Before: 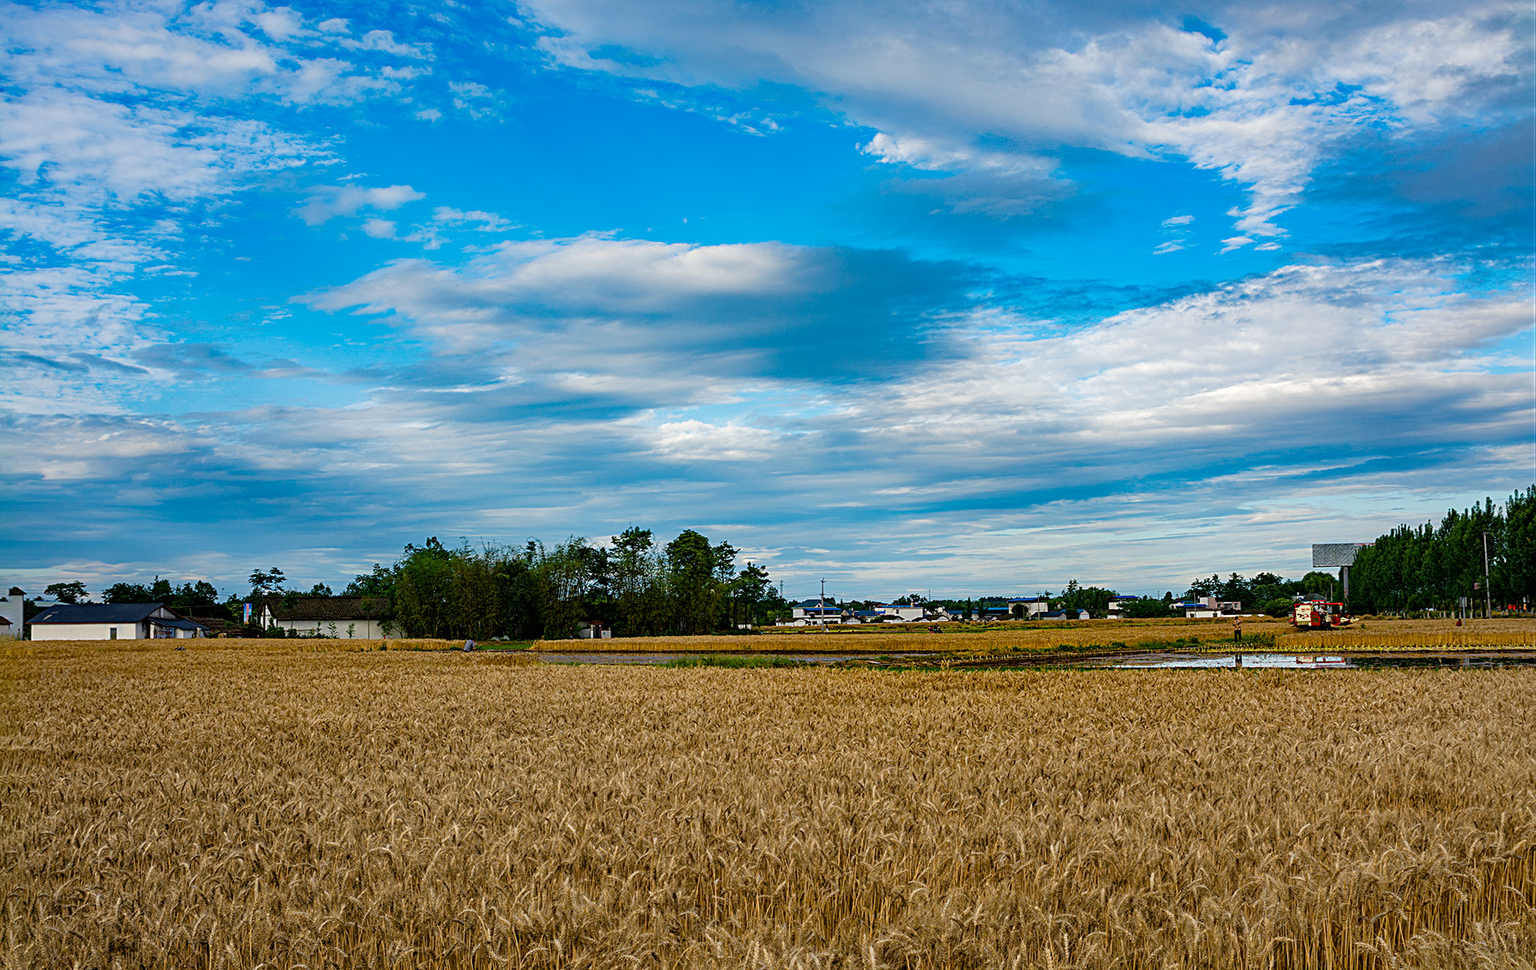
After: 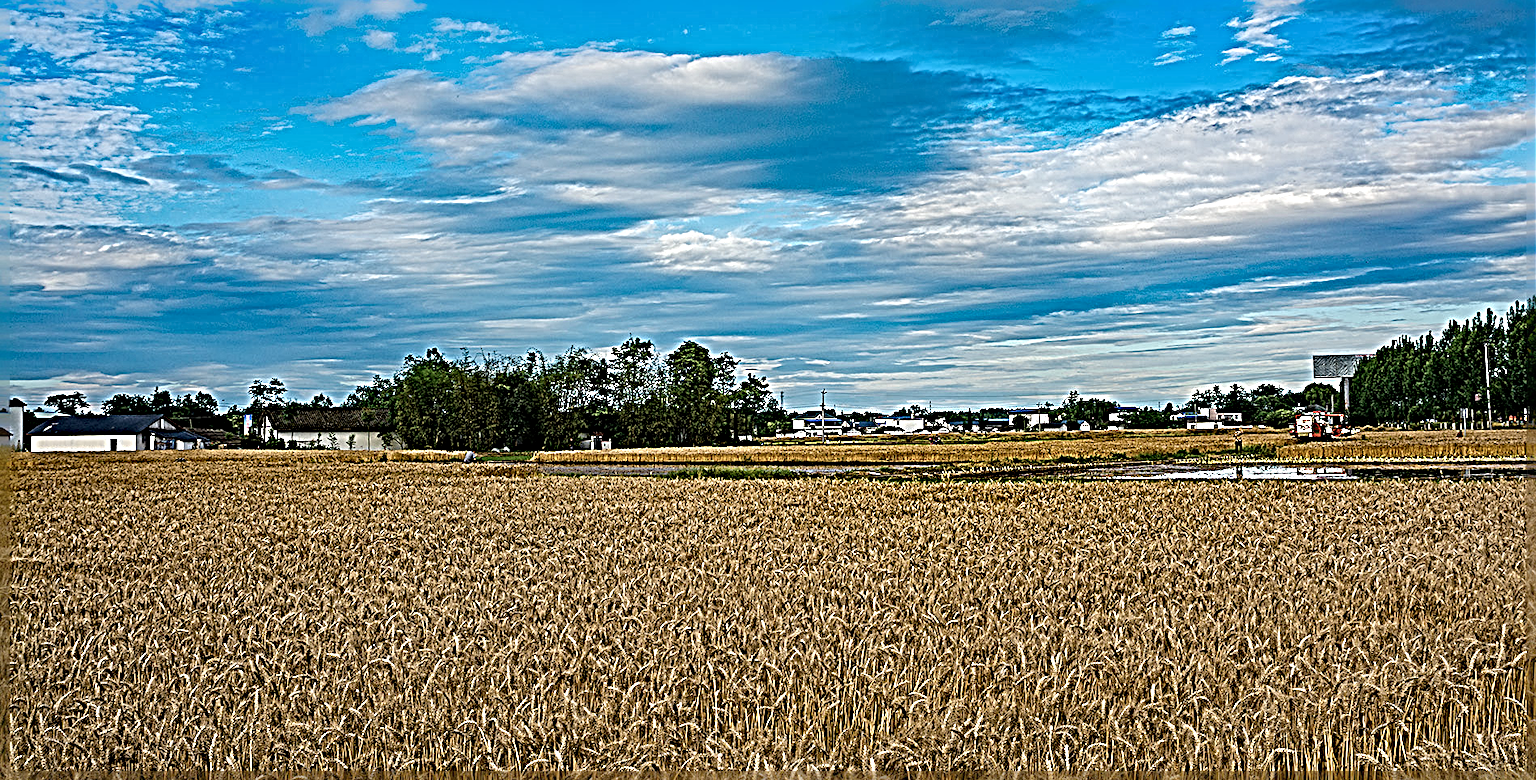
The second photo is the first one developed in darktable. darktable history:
color zones: curves: ch0 [(0, 0.5) (0.143, 0.52) (0.286, 0.5) (0.429, 0.5) (0.571, 0.5) (0.714, 0.5) (0.857, 0.5) (1, 0.5)]; ch1 [(0, 0.489) (0.155, 0.45) (0.286, 0.466) (0.429, 0.5) (0.571, 0.5) (0.714, 0.5) (0.857, 0.5) (1, 0.489)]
crop and rotate: top 19.58%
sharpen: radius 6.293, amount 1.813, threshold 0.075
